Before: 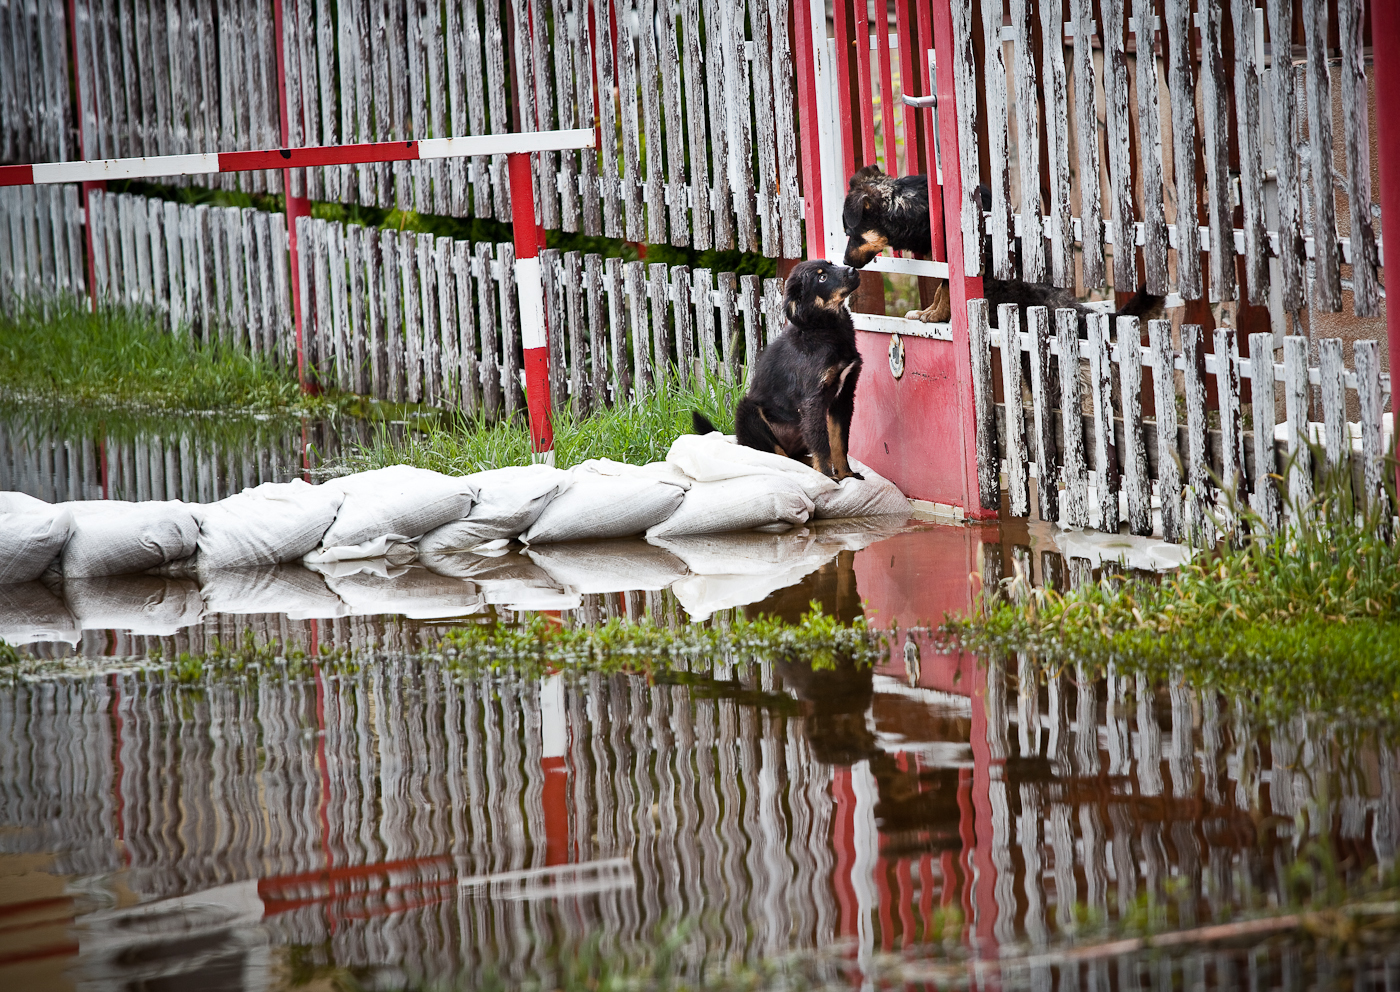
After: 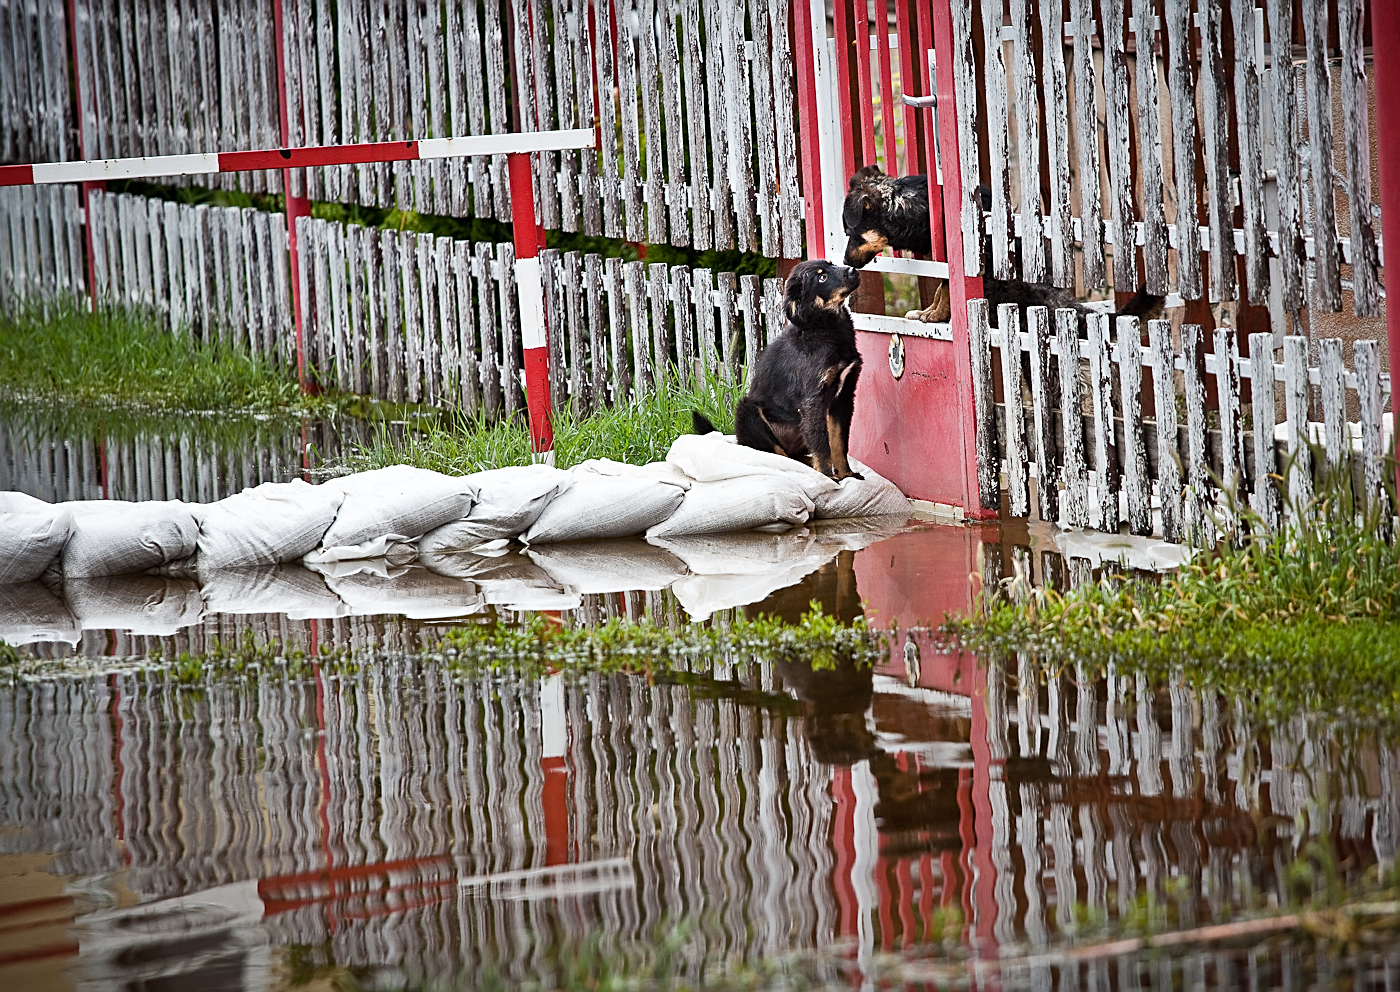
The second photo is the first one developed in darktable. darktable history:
sharpen: on, module defaults
shadows and highlights: low approximation 0.01, soften with gaussian
